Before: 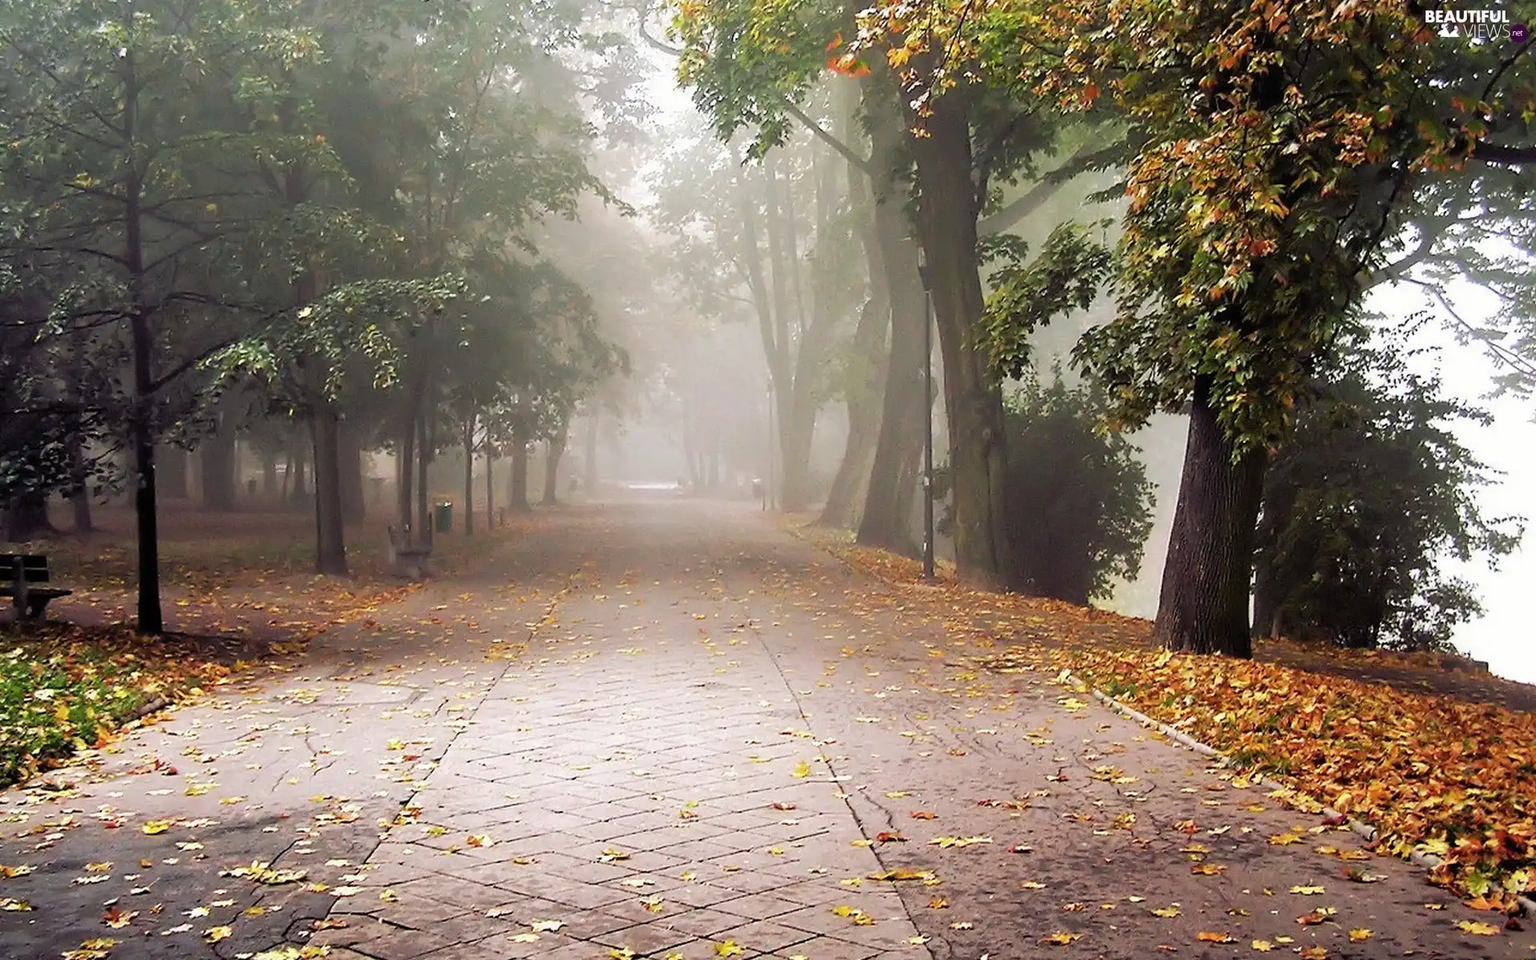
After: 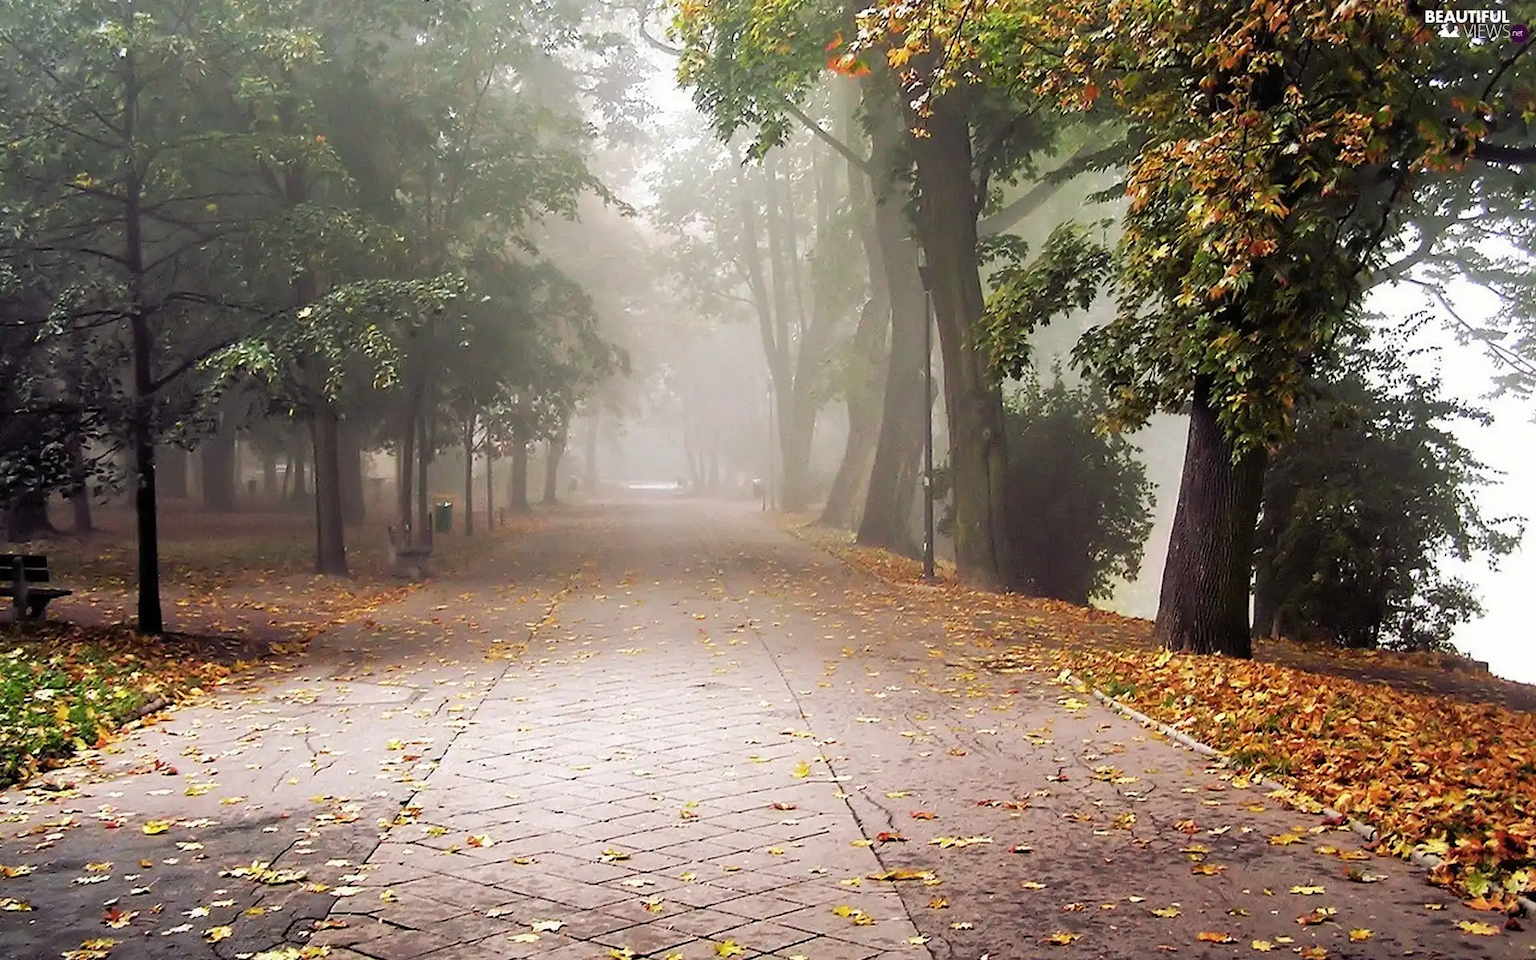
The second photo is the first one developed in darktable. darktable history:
levels: gray 59.34%, white 99.98%, levels [0, 0.498, 1]
